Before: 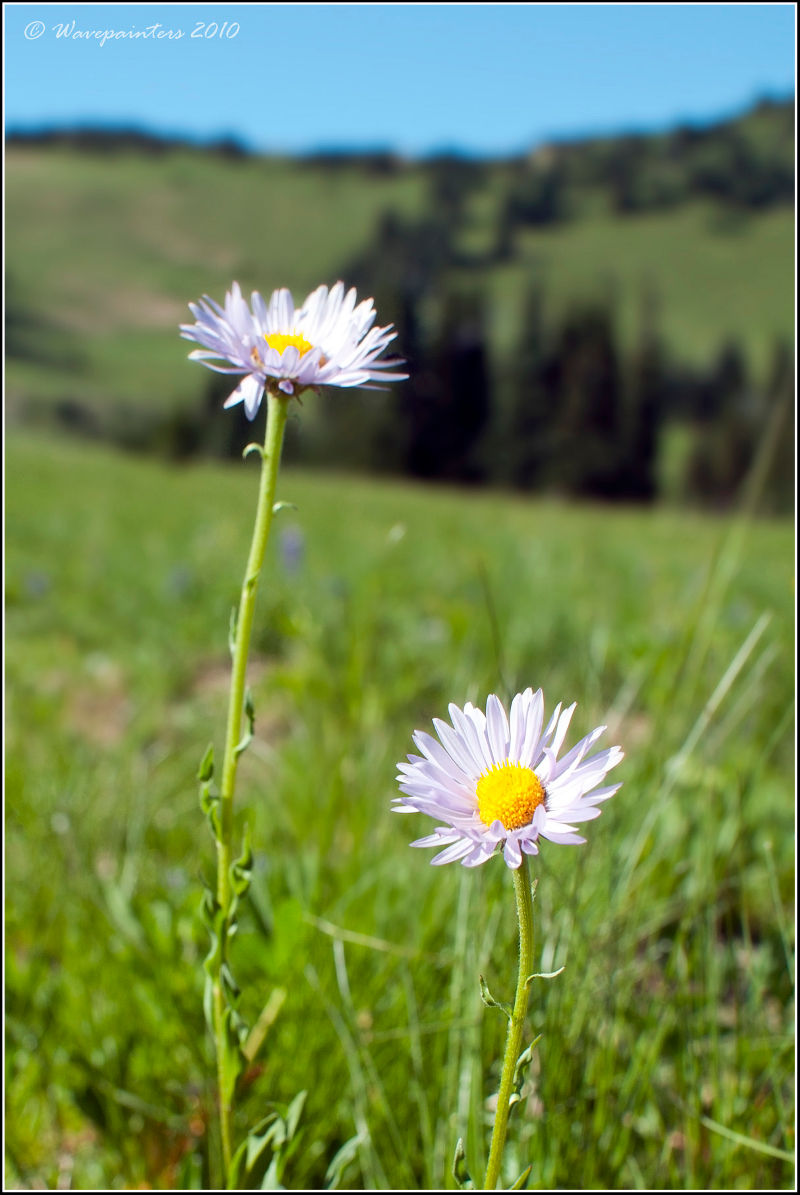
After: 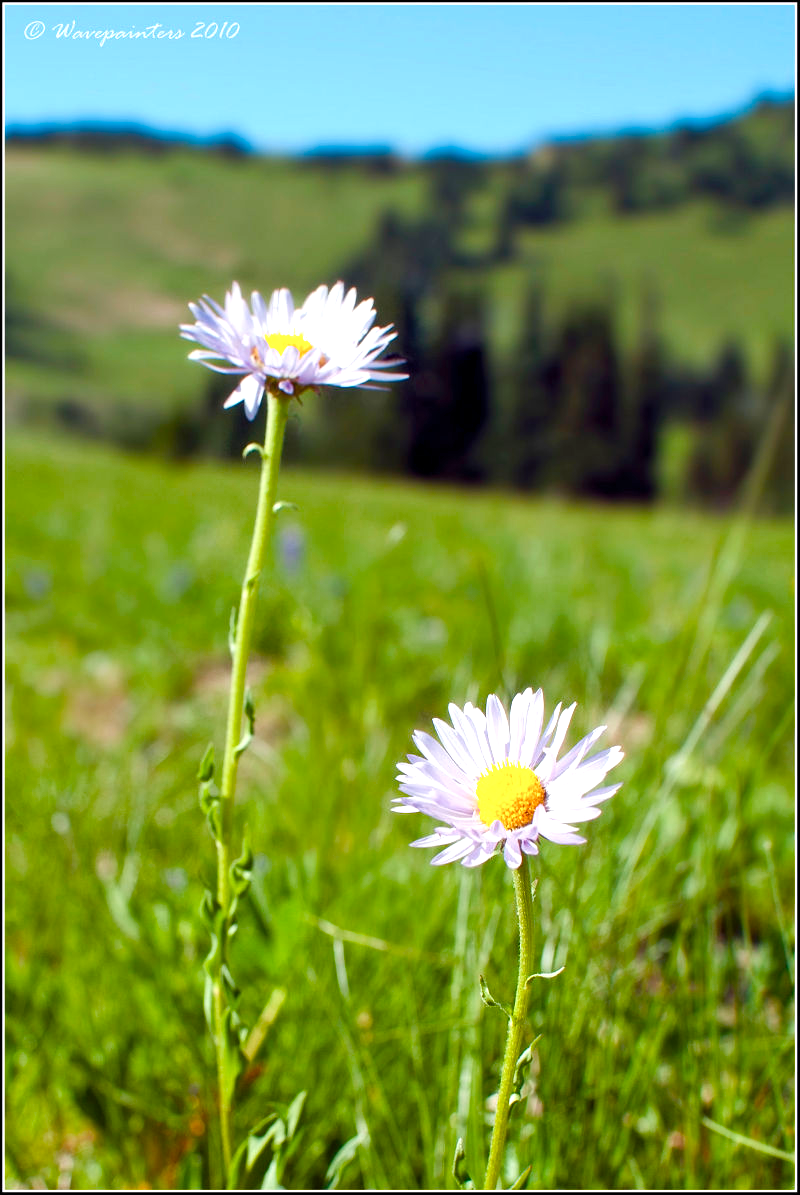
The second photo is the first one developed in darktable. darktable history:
color balance rgb: perceptual saturation grading › global saturation 0.098%, perceptual saturation grading › highlights -16.803%, perceptual saturation grading › mid-tones 33.291%, perceptual saturation grading › shadows 50.529%, perceptual brilliance grading › global brilliance 11.107%, global vibrance 14.352%
